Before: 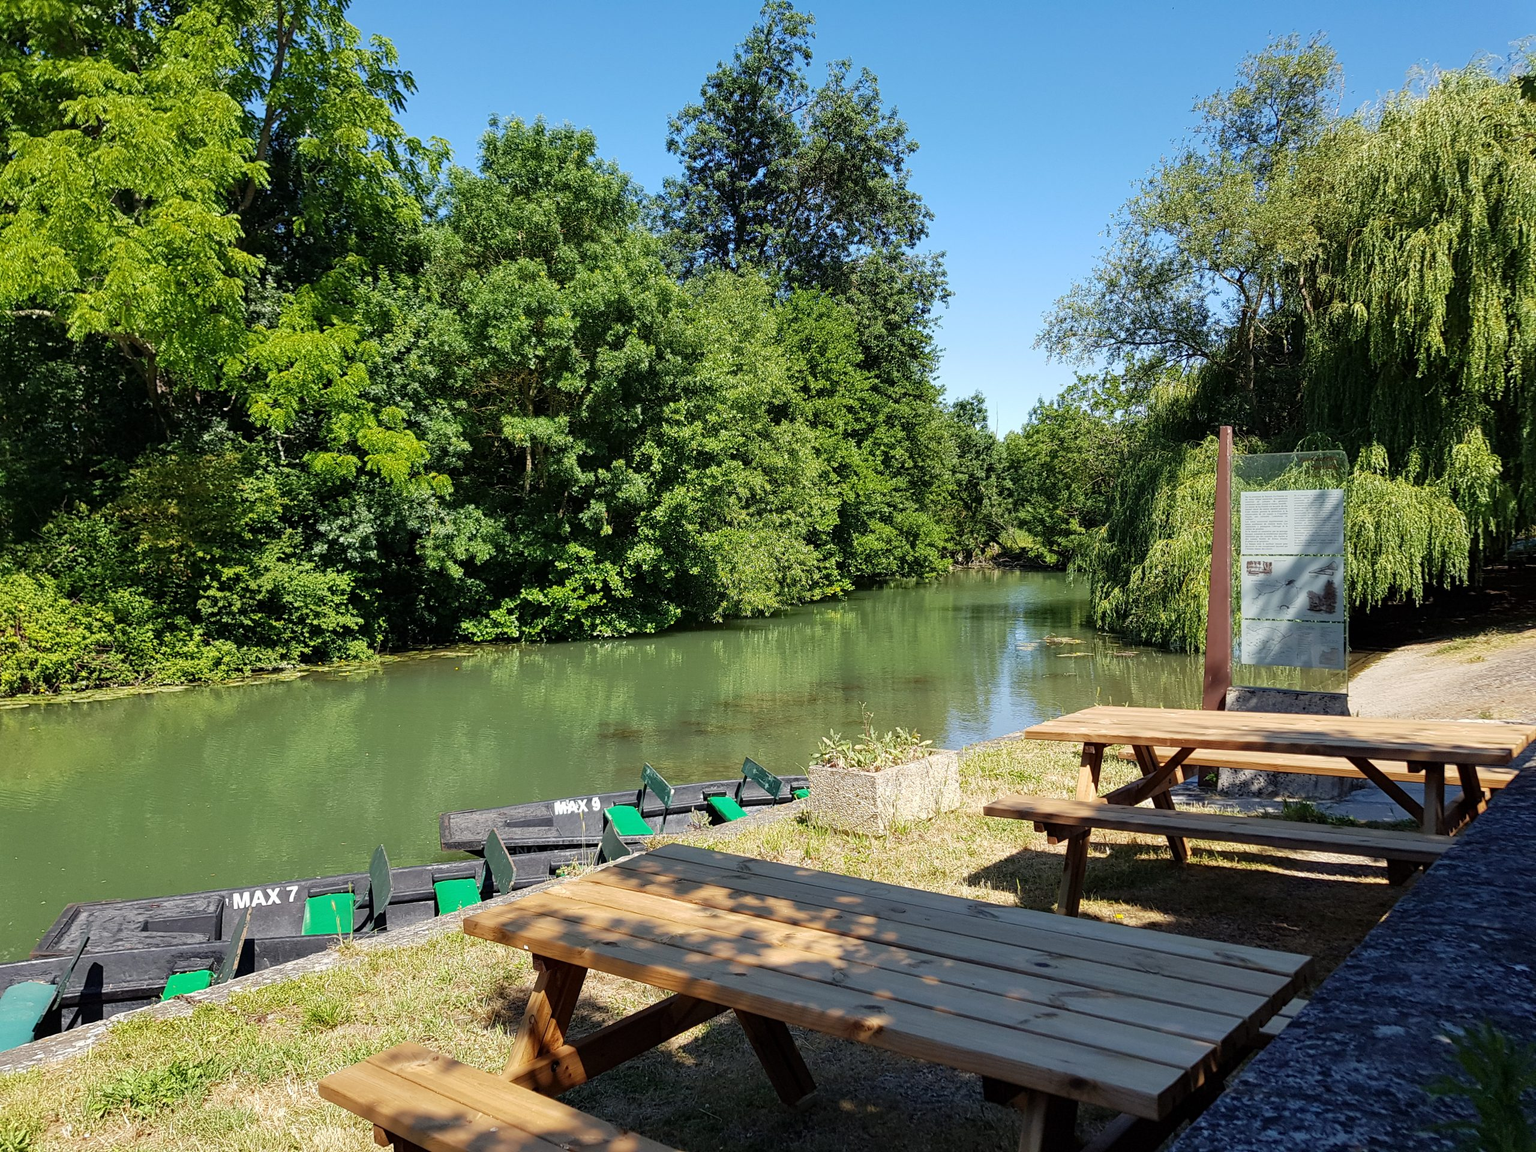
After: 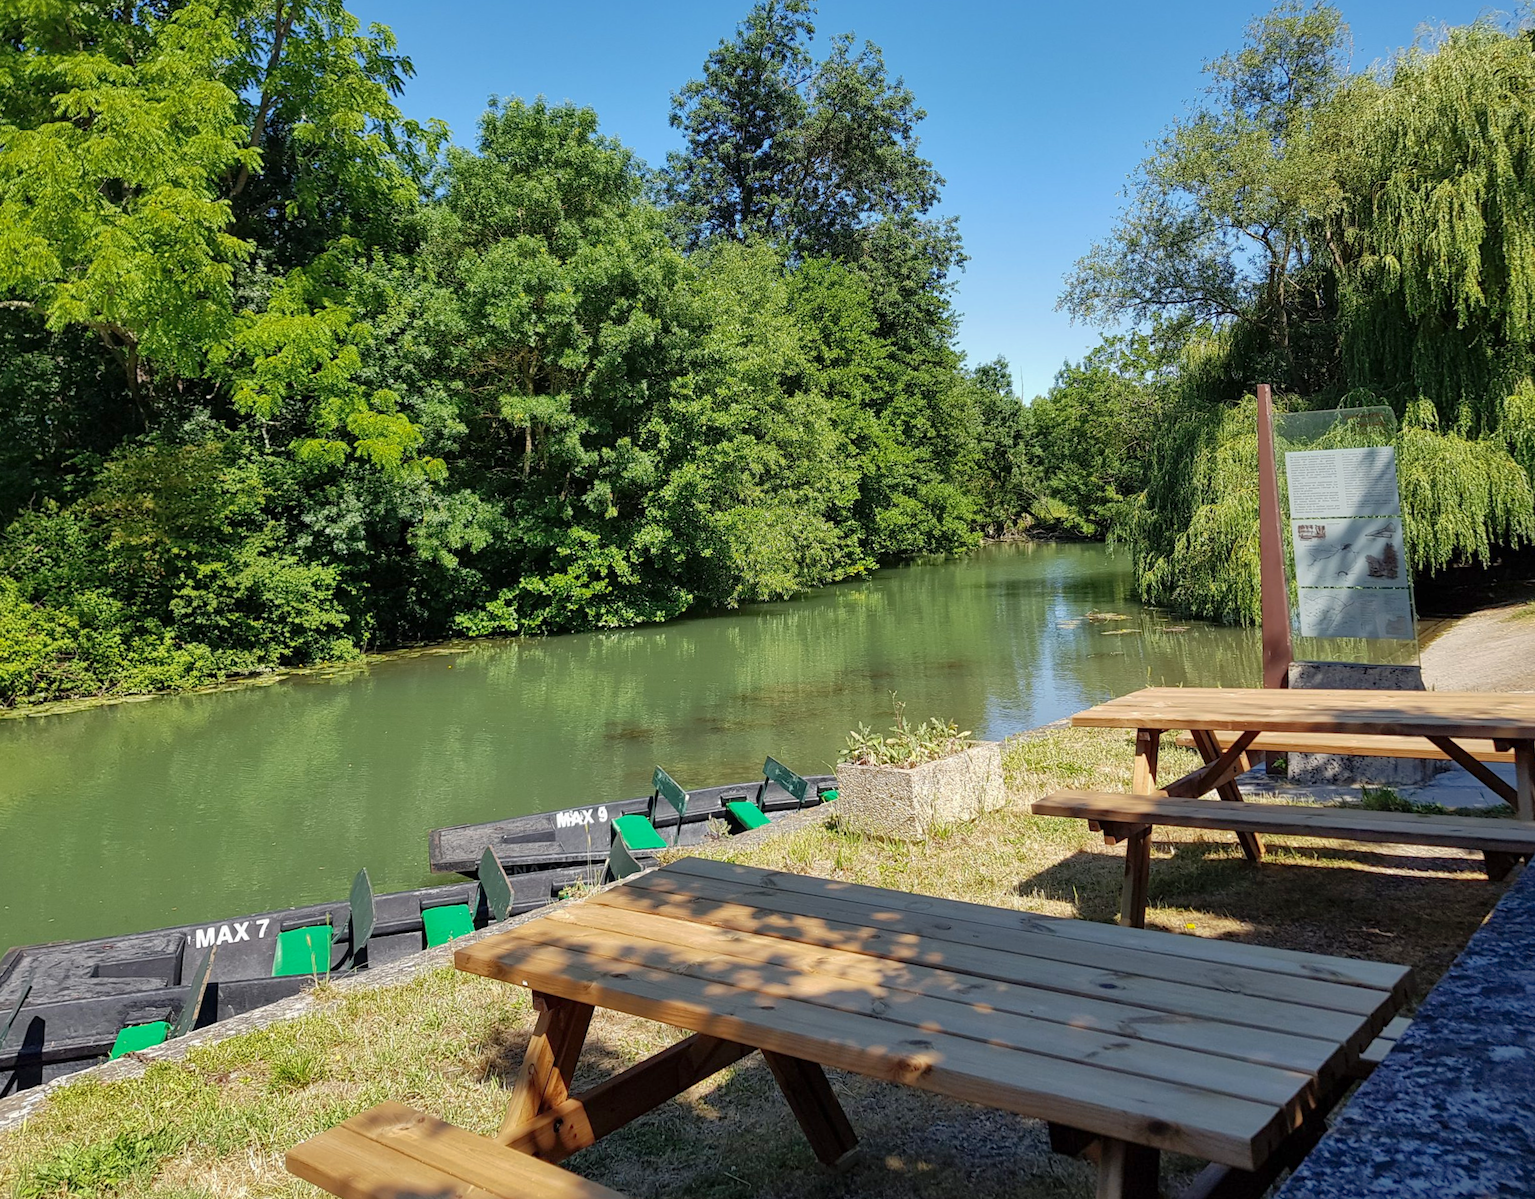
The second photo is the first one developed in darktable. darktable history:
rotate and perspective: rotation -1.68°, lens shift (vertical) -0.146, crop left 0.049, crop right 0.912, crop top 0.032, crop bottom 0.96
shadows and highlights: on, module defaults
